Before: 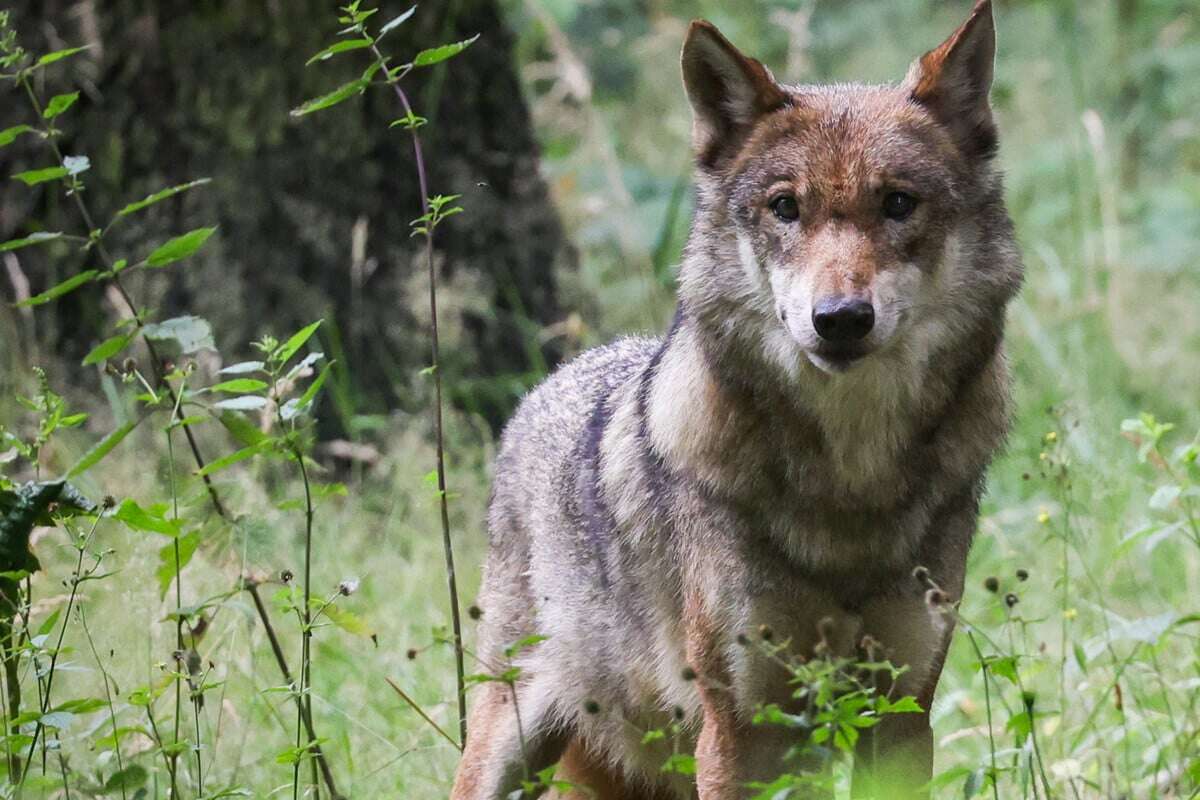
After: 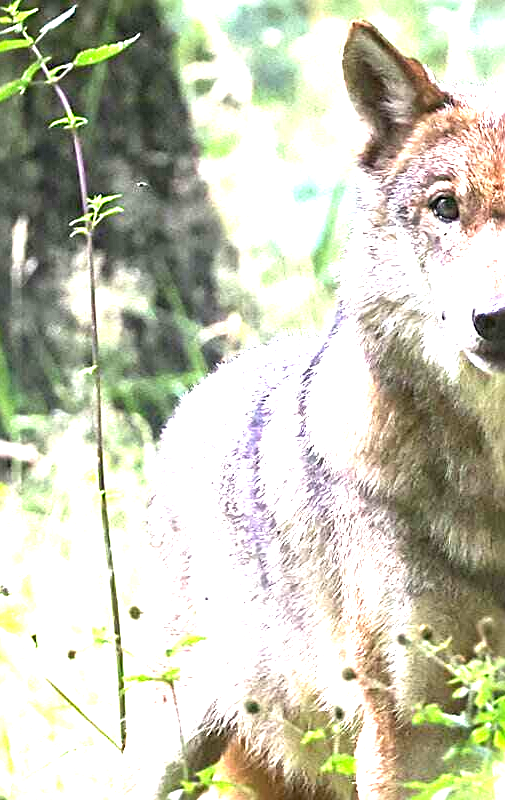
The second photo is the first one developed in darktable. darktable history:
crop: left 28.385%, right 29.528%
sharpen: radius 2.559, amount 0.634
exposure: exposure 2.242 EV, compensate exposure bias true, compensate highlight preservation false
